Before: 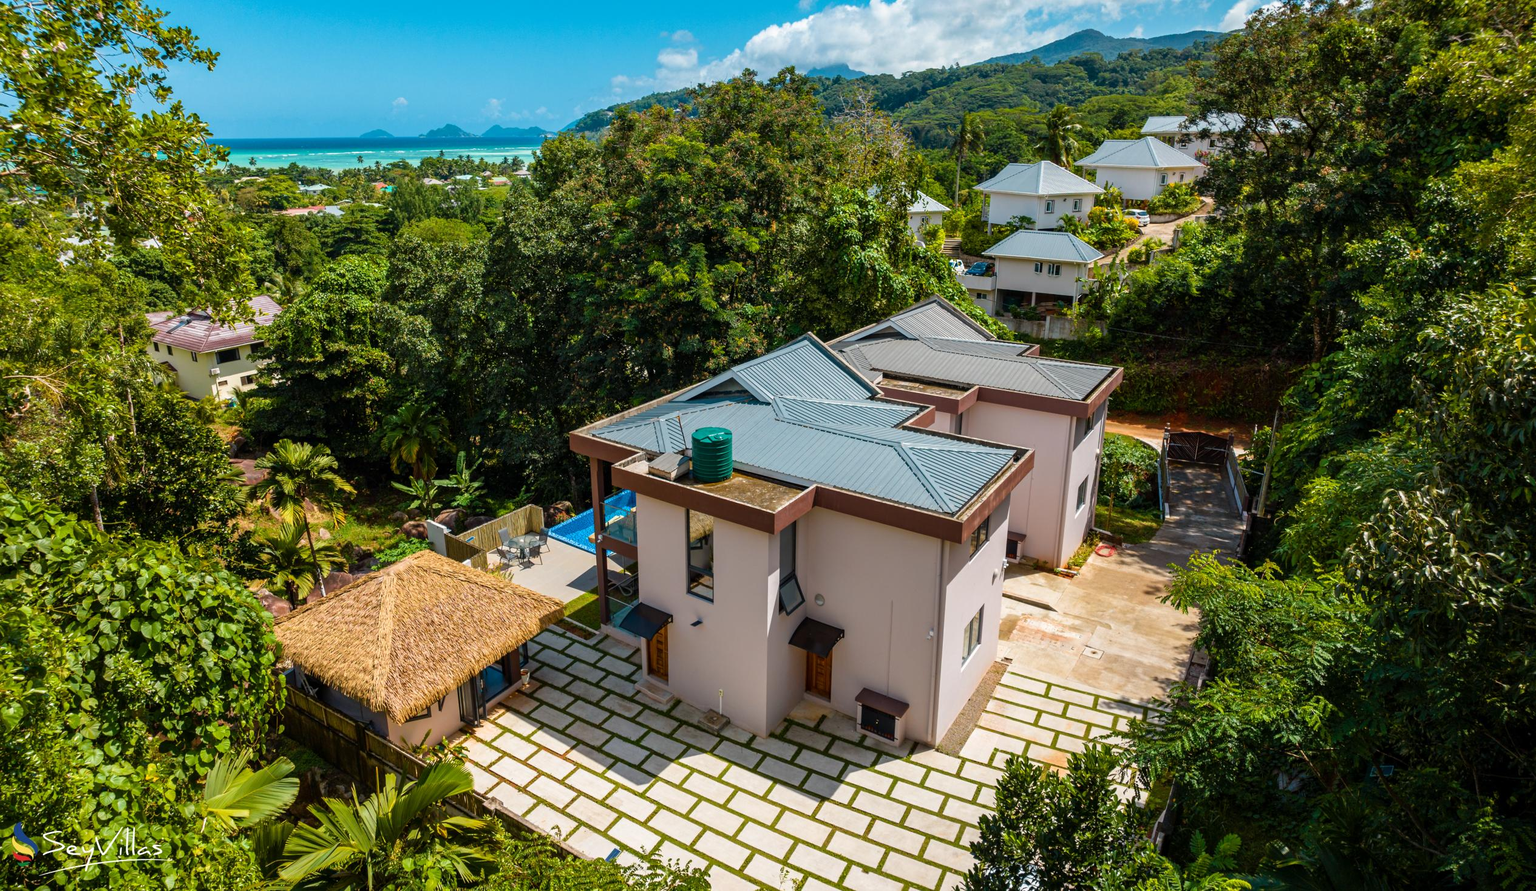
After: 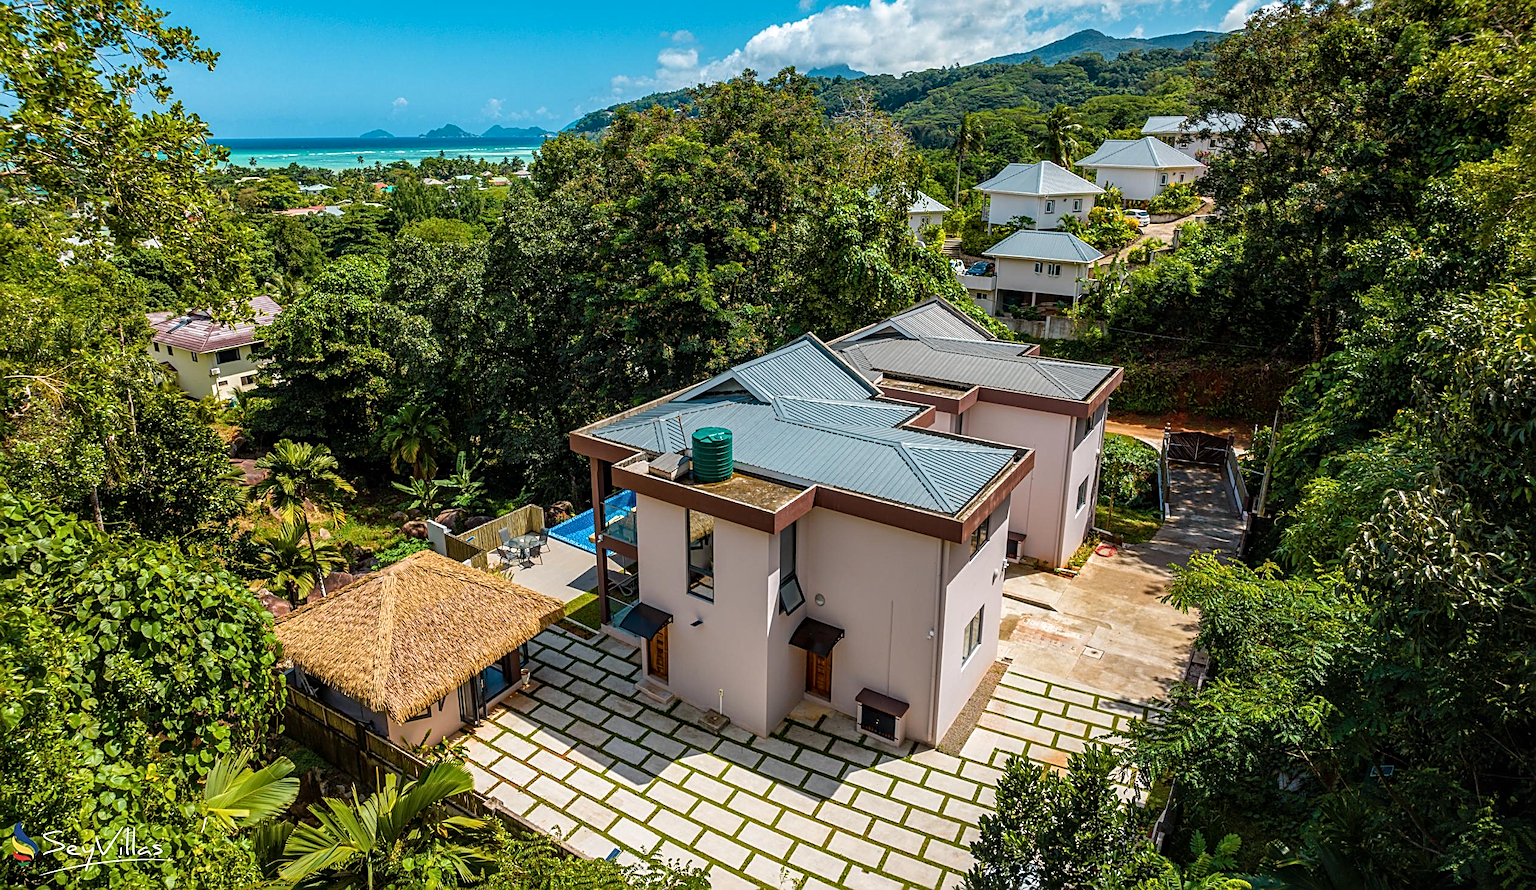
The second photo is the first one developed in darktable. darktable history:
sharpen: radius 2.535, amount 0.63
local contrast: on, module defaults
